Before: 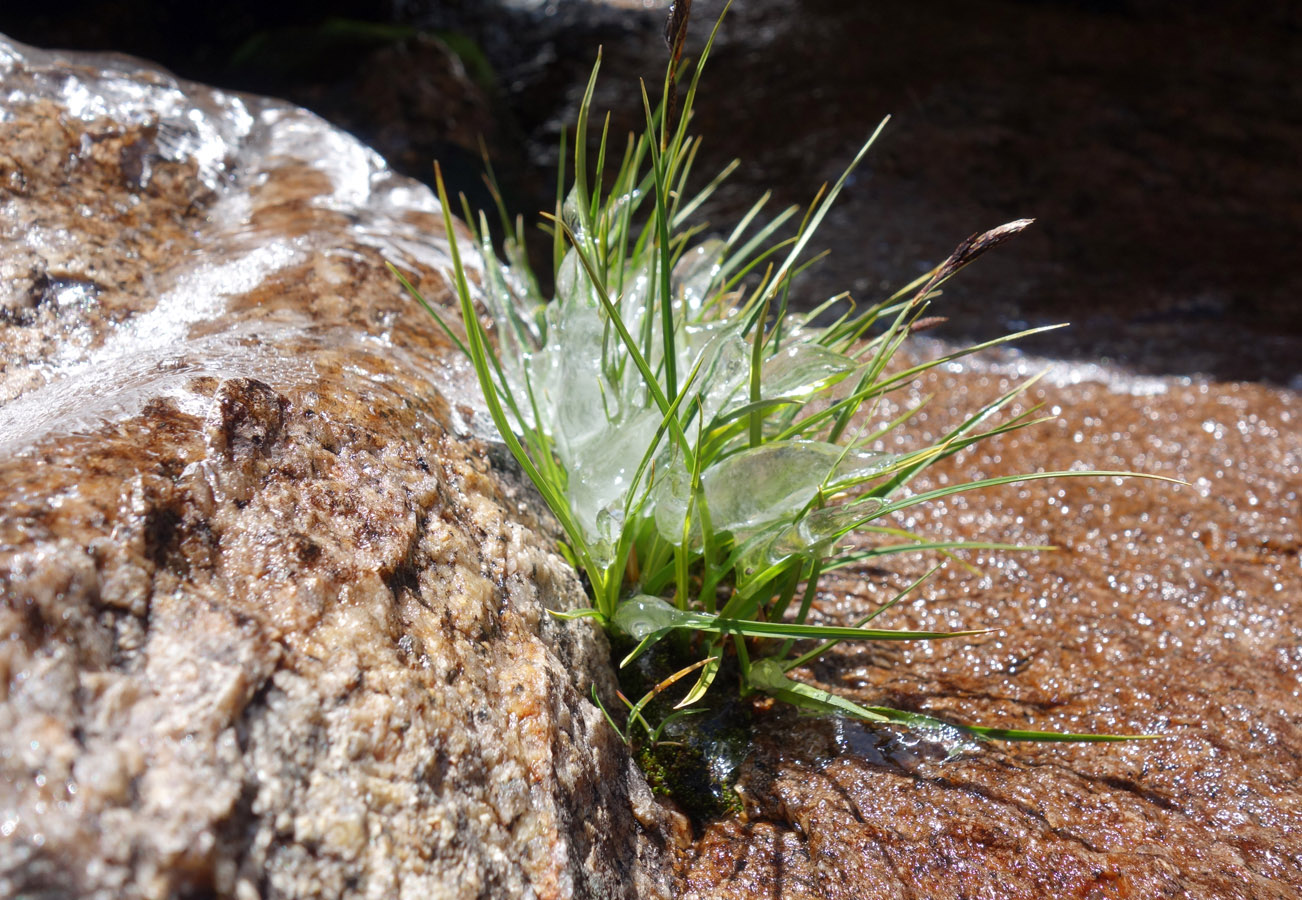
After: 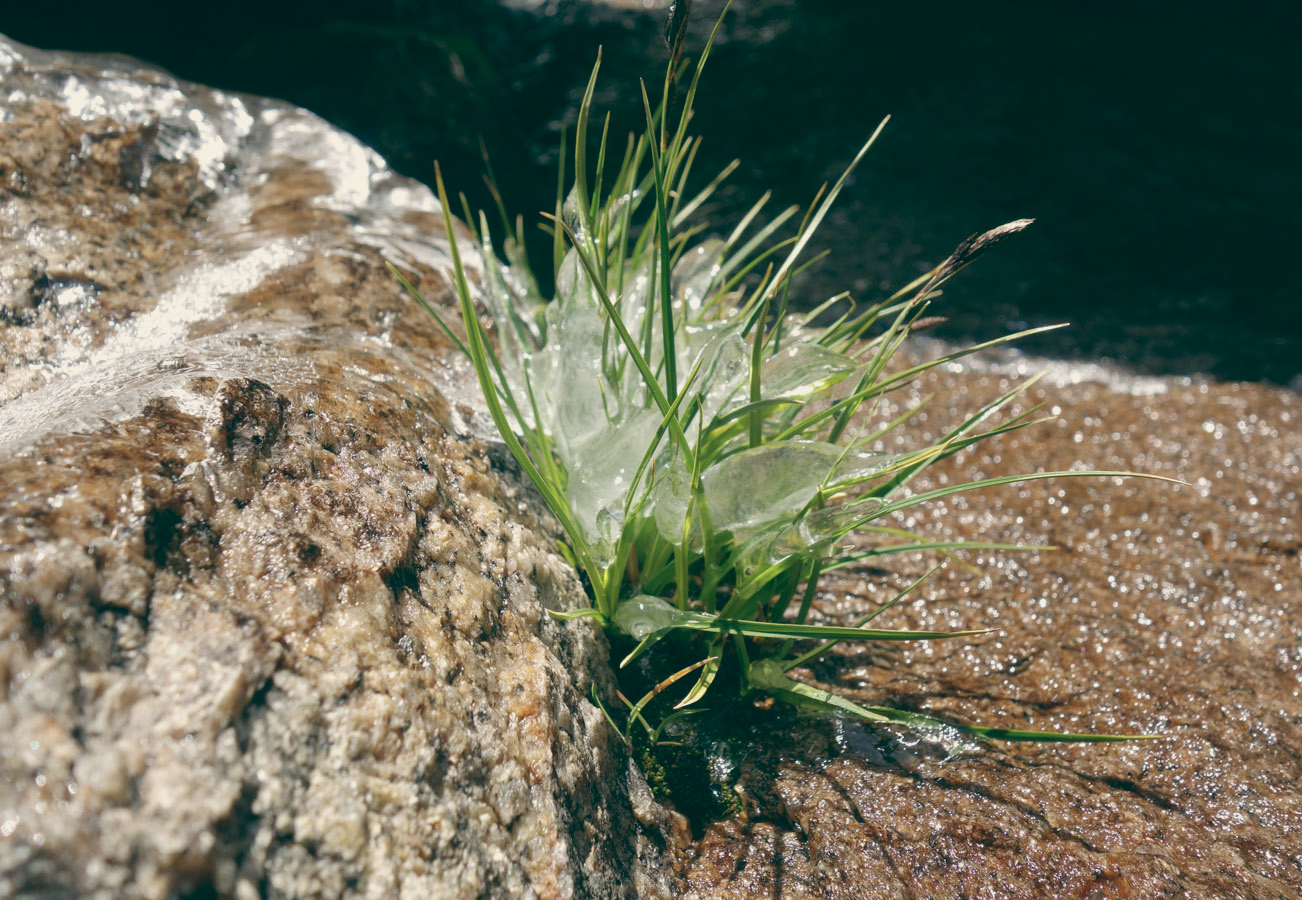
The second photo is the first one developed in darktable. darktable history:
color correction: saturation 0.8
color balance: lift [1.005, 0.99, 1.007, 1.01], gamma [1, 1.034, 1.032, 0.966], gain [0.873, 1.055, 1.067, 0.933]
color balance rgb: shadows lift › chroma 1.41%, shadows lift › hue 260°, power › chroma 0.5%, power › hue 260°, highlights gain › chroma 1%, highlights gain › hue 27°, saturation formula JzAzBz (2021)
